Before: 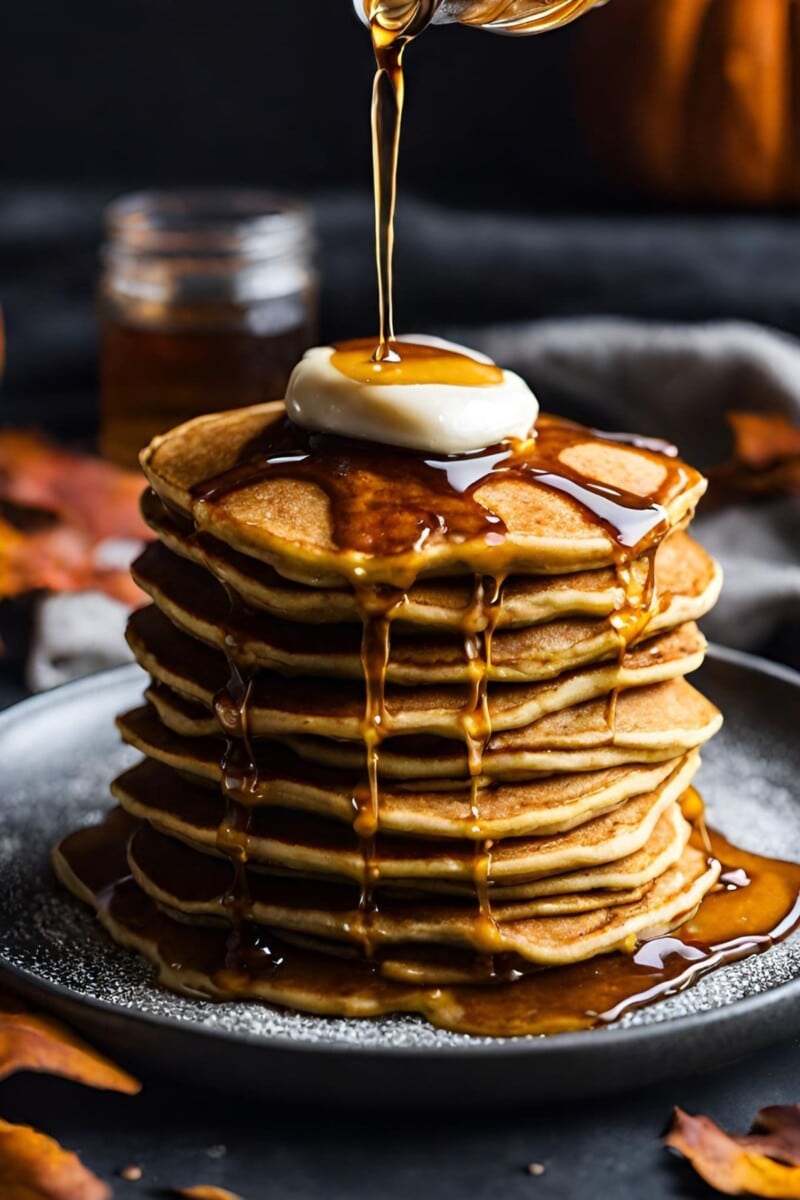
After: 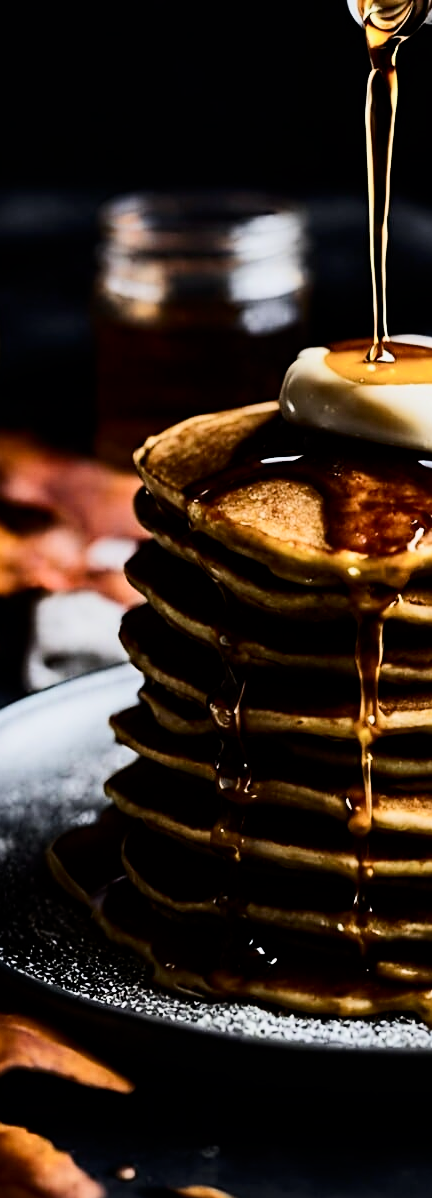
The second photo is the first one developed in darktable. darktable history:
contrast brightness saturation: contrast 0.285
sharpen: radius 2.483, amount 0.339
filmic rgb: black relative exposure -7.65 EV, white relative exposure 4.56 EV, hardness 3.61, contrast 1.061
crop: left 0.759%, right 45.176%, bottom 0.091%
tone equalizer: -8 EV -0.394 EV, -7 EV -0.376 EV, -6 EV -0.358 EV, -5 EV -0.205 EV, -3 EV 0.204 EV, -2 EV 0.353 EV, -1 EV 0.375 EV, +0 EV 0.411 EV, edges refinement/feathering 500, mask exposure compensation -1.57 EV, preserve details no
